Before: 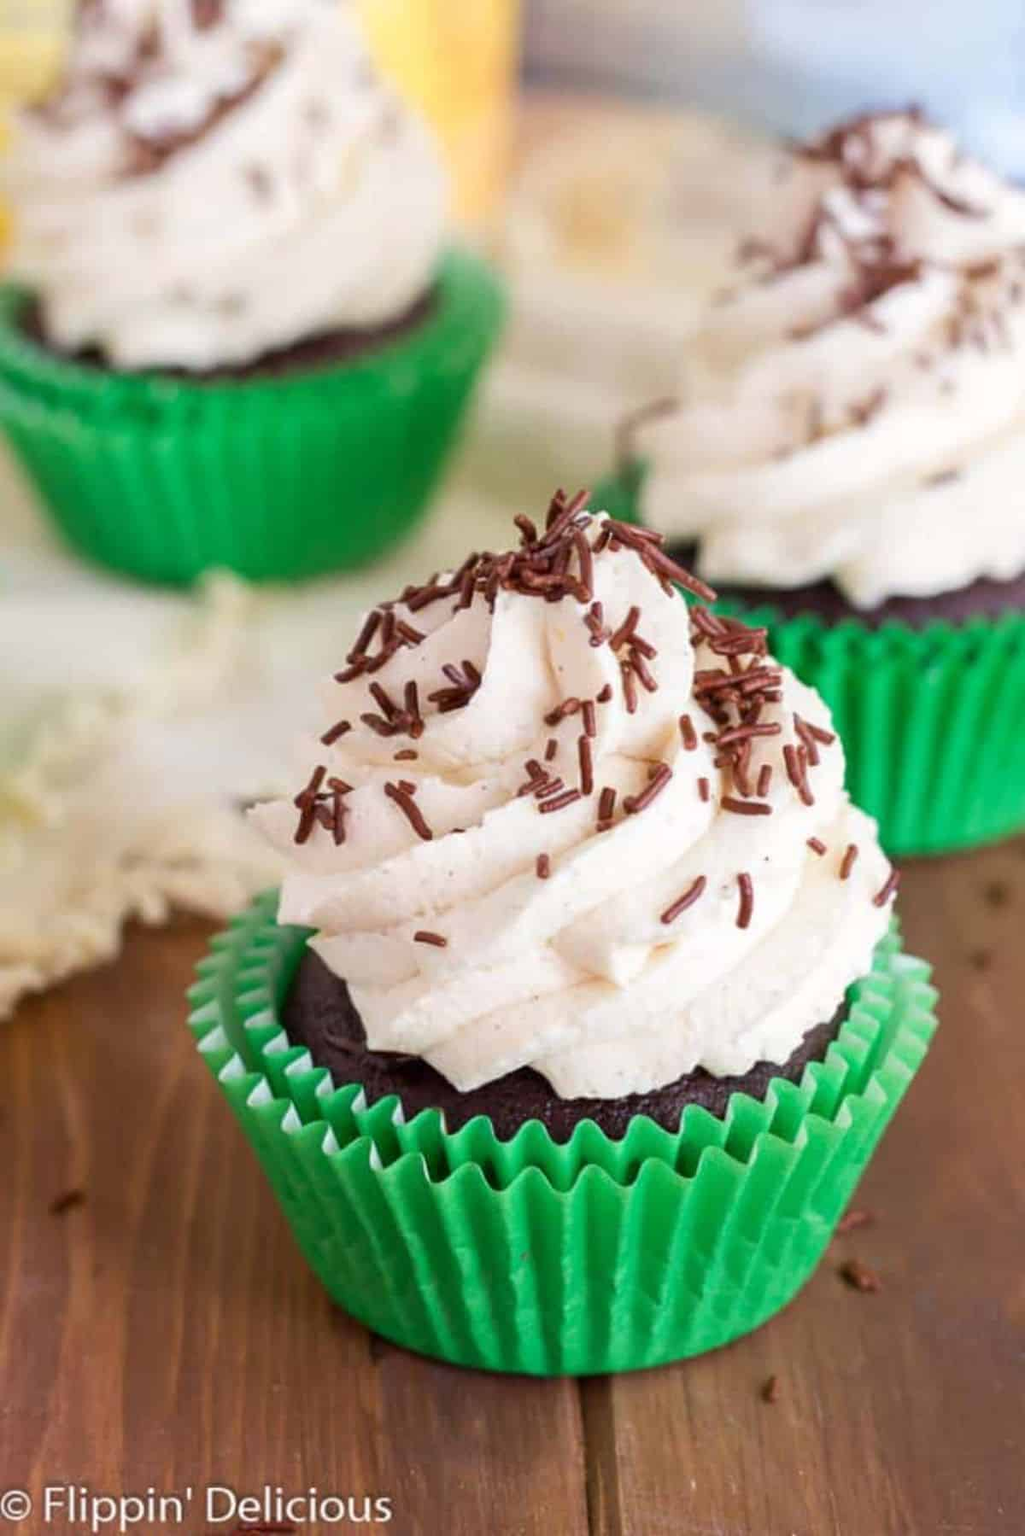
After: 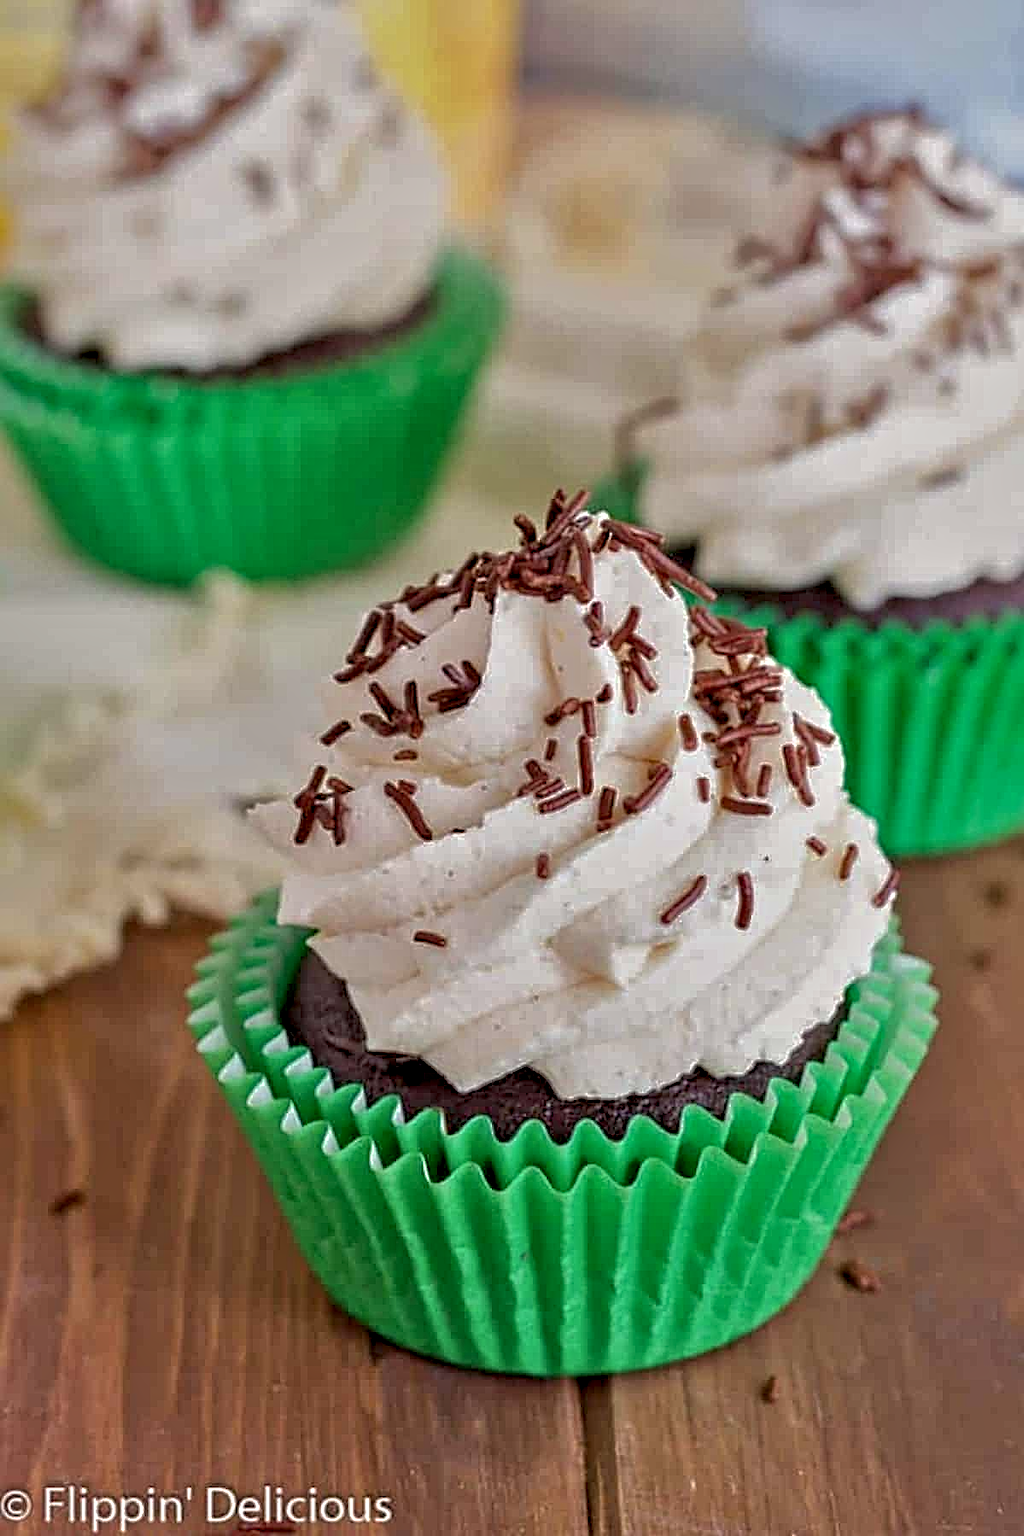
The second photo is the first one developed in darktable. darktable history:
tone equalizer: -8 EV 0.25 EV, -7 EV 0.417 EV, -6 EV 0.417 EV, -5 EV 0.25 EV, -3 EV -0.25 EV, -2 EV -0.417 EV, -1 EV -0.417 EV, +0 EV -0.25 EV, edges refinement/feathering 500, mask exposure compensation -1.57 EV, preserve details guided filter
contrast equalizer: octaves 7, y [[0.5, 0.542, 0.583, 0.625, 0.667, 0.708], [0.5 ×6], [0.5 ×6], [0 ×6], [0 ×6]]
sharpen: on, module defaults
shadows and highlights: shadows 40, highlights -60
